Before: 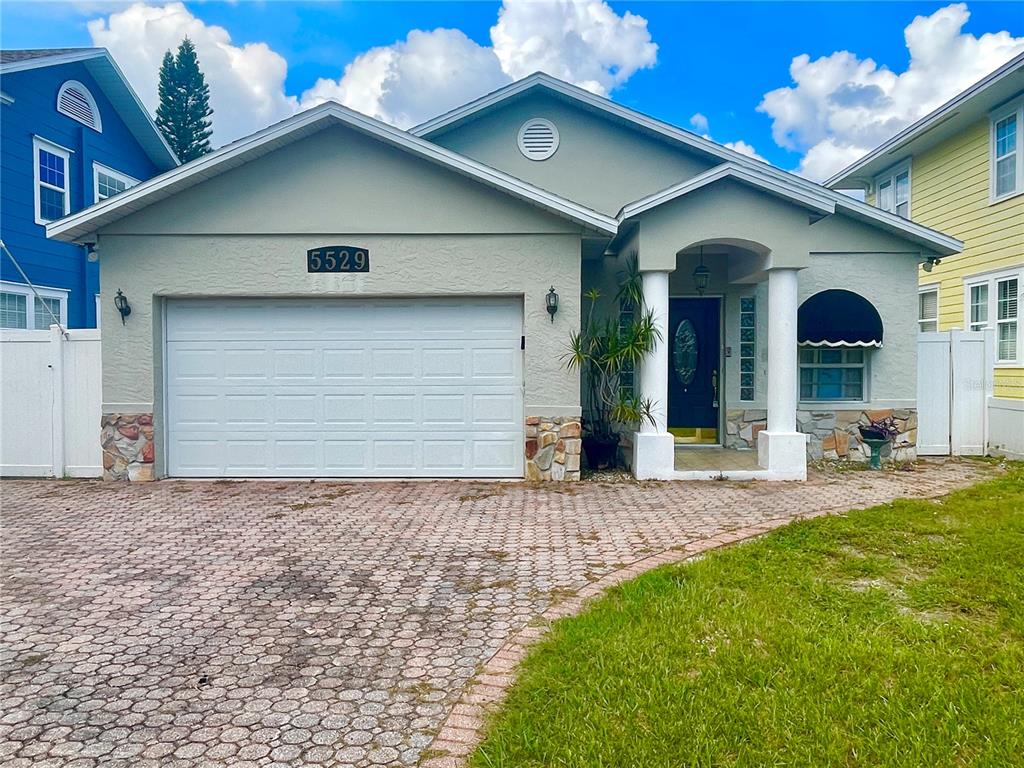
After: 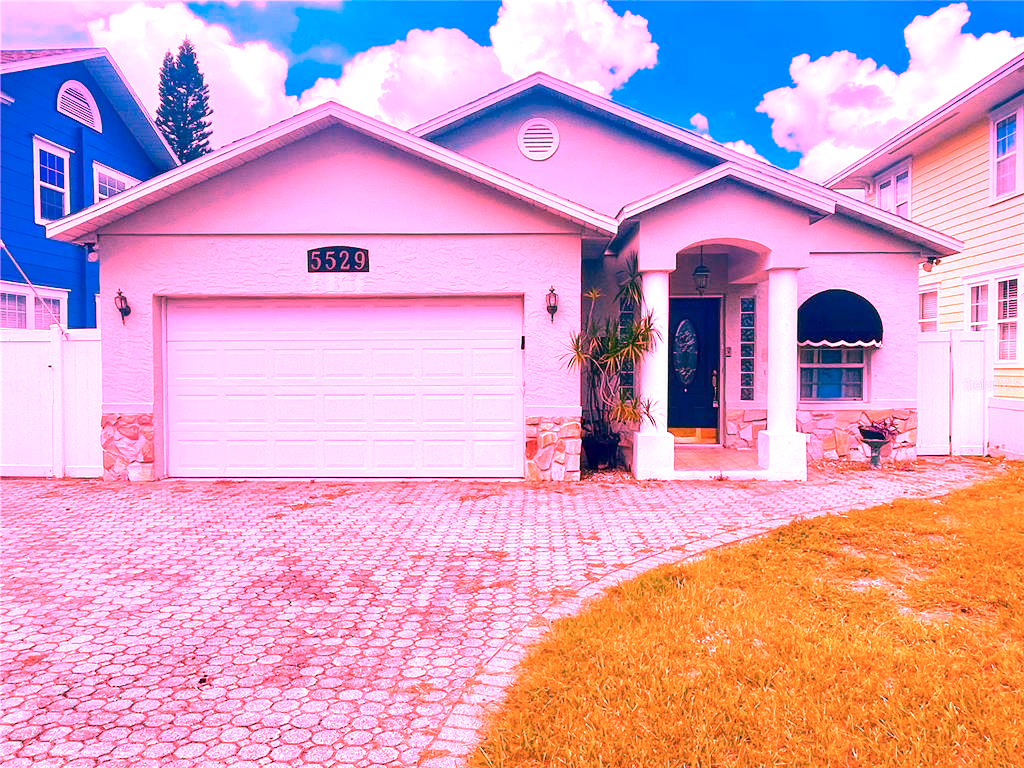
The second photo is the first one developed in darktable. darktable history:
white balance: red 2.9, blue 1.358
color calibration: illuminant F (fluorescent), F source F9 (Cool White Deluxe 4150 K) – high CRI, x 0.374, y 0.373, temperature 4158.34 K
